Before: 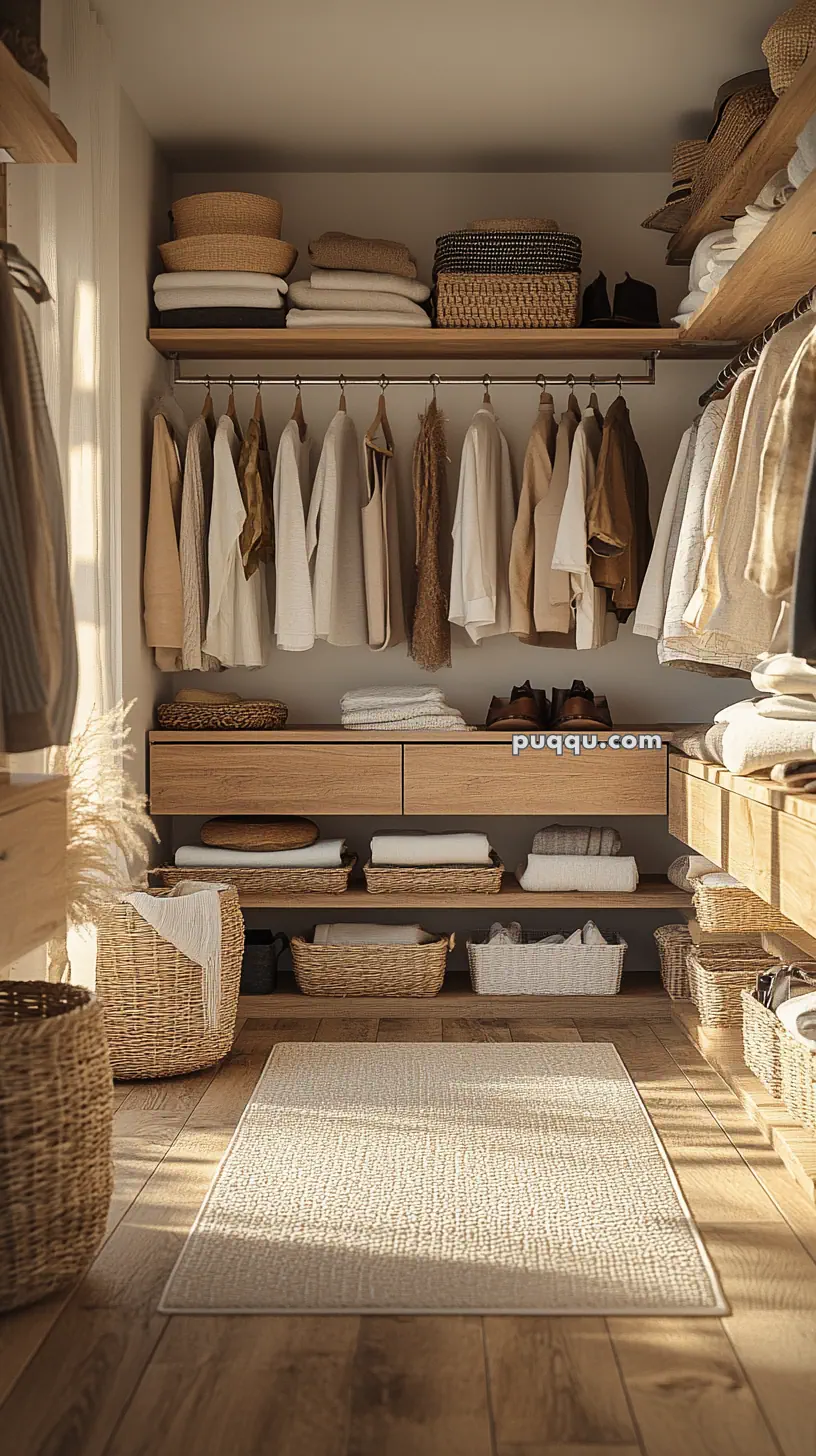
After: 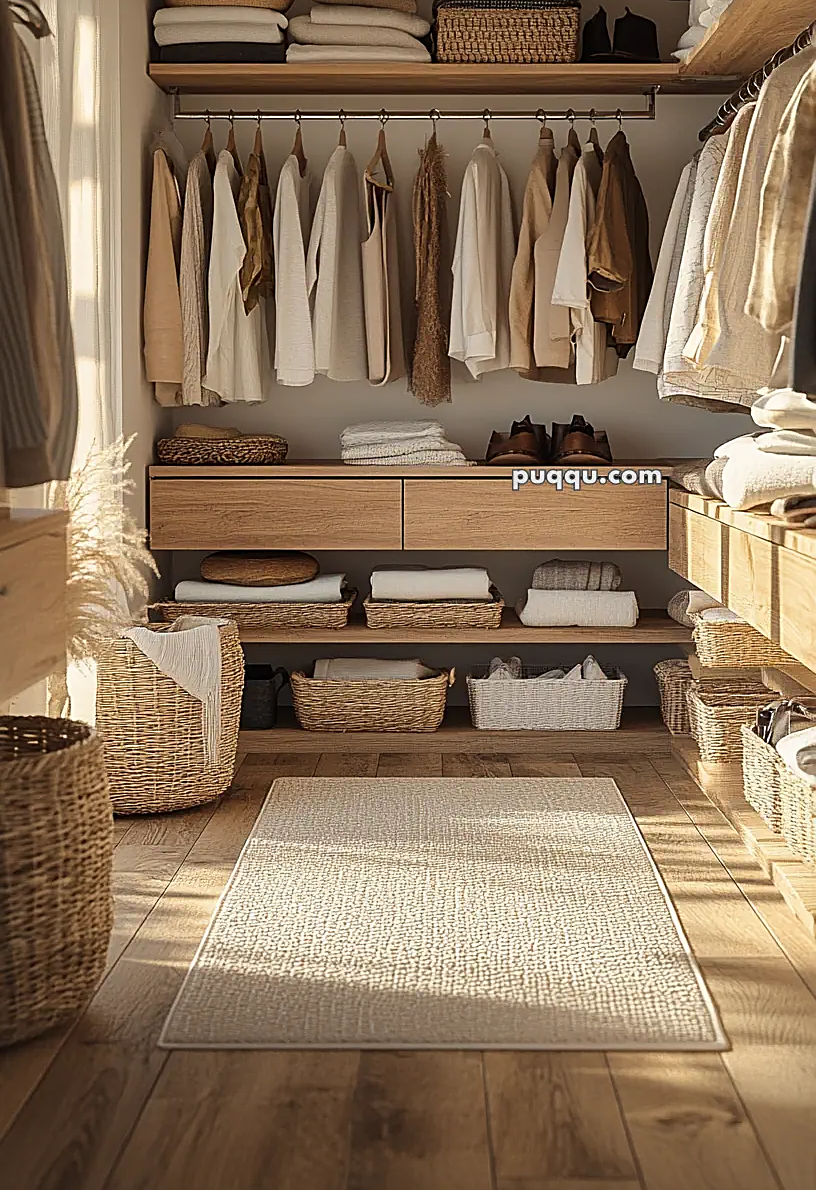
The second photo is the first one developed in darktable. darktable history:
sharpen: on, module defaults
crop and rotate: top 18.209%
